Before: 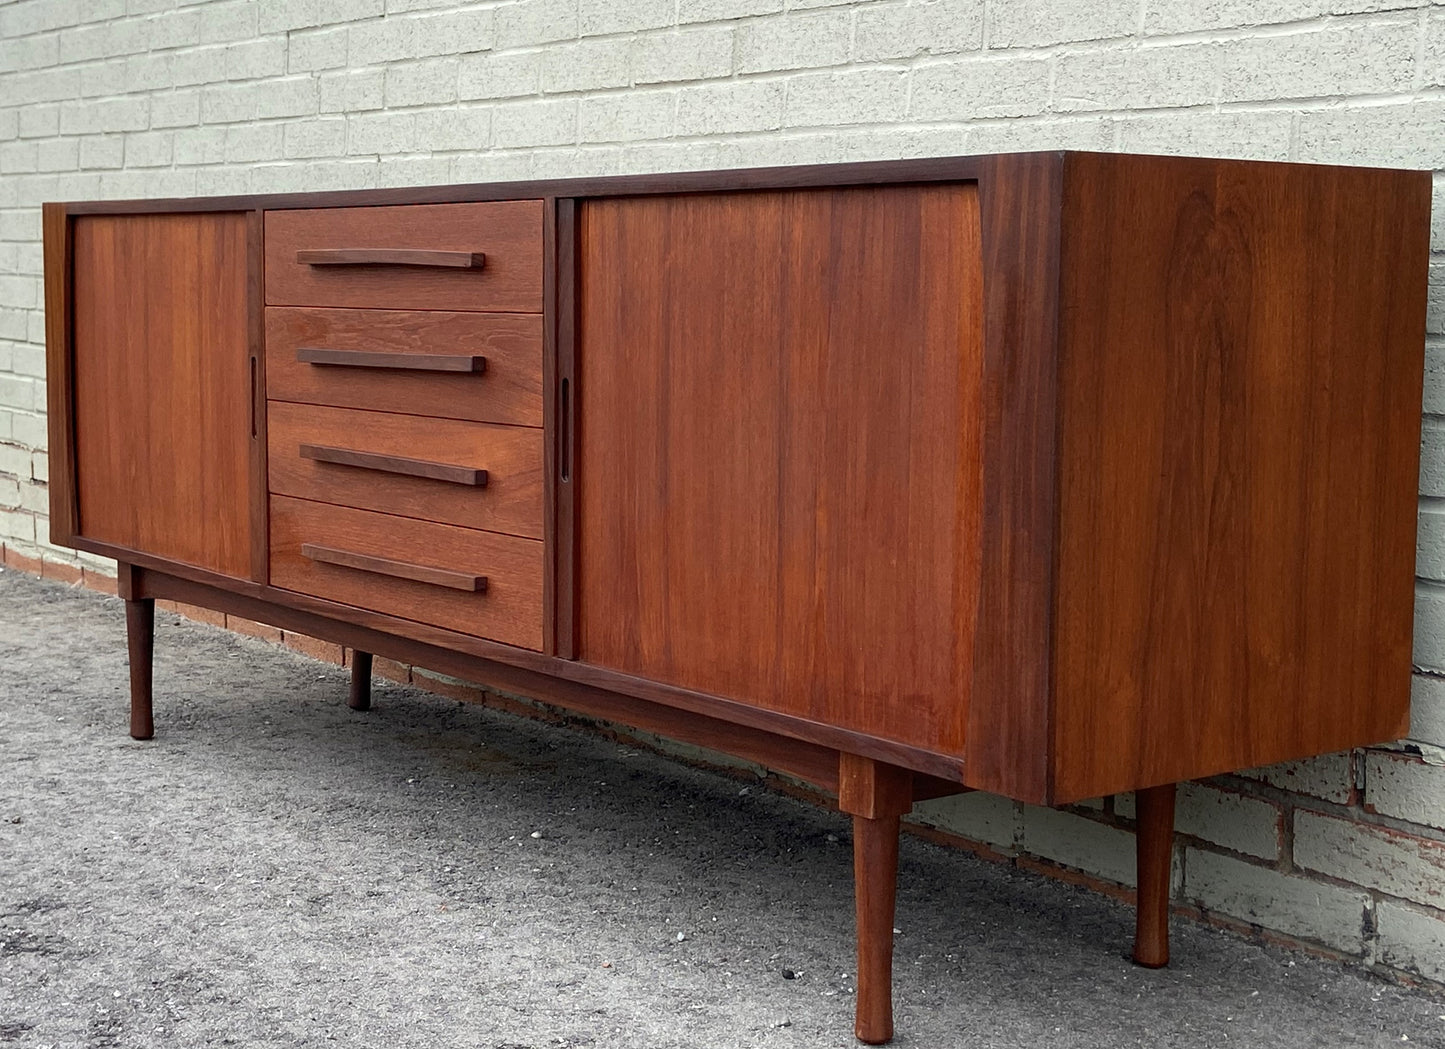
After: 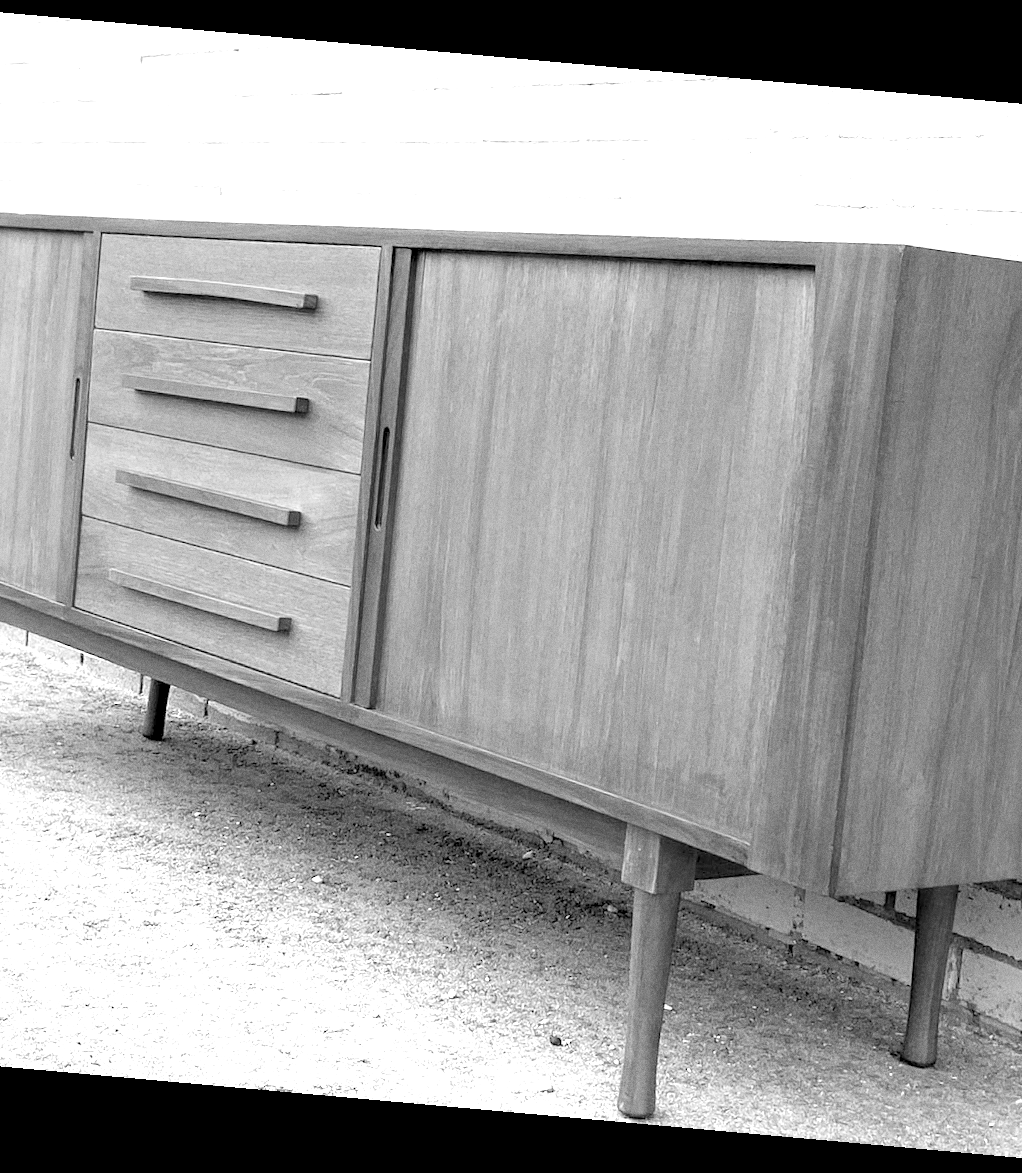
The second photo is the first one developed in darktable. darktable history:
monochrome: a -74.22, b 78.2
rotate and perspective: rotation 5.12°, automatic cropping off
exposure: black level correction 0.001, exposure 2 EV, compensate highlight preservation false
grain: coarseness 0.09 ISO
contrast brightness saturation: brightness 0.18, saturation -0.5
crop and rotate: left 15.446%, right 17.836%
